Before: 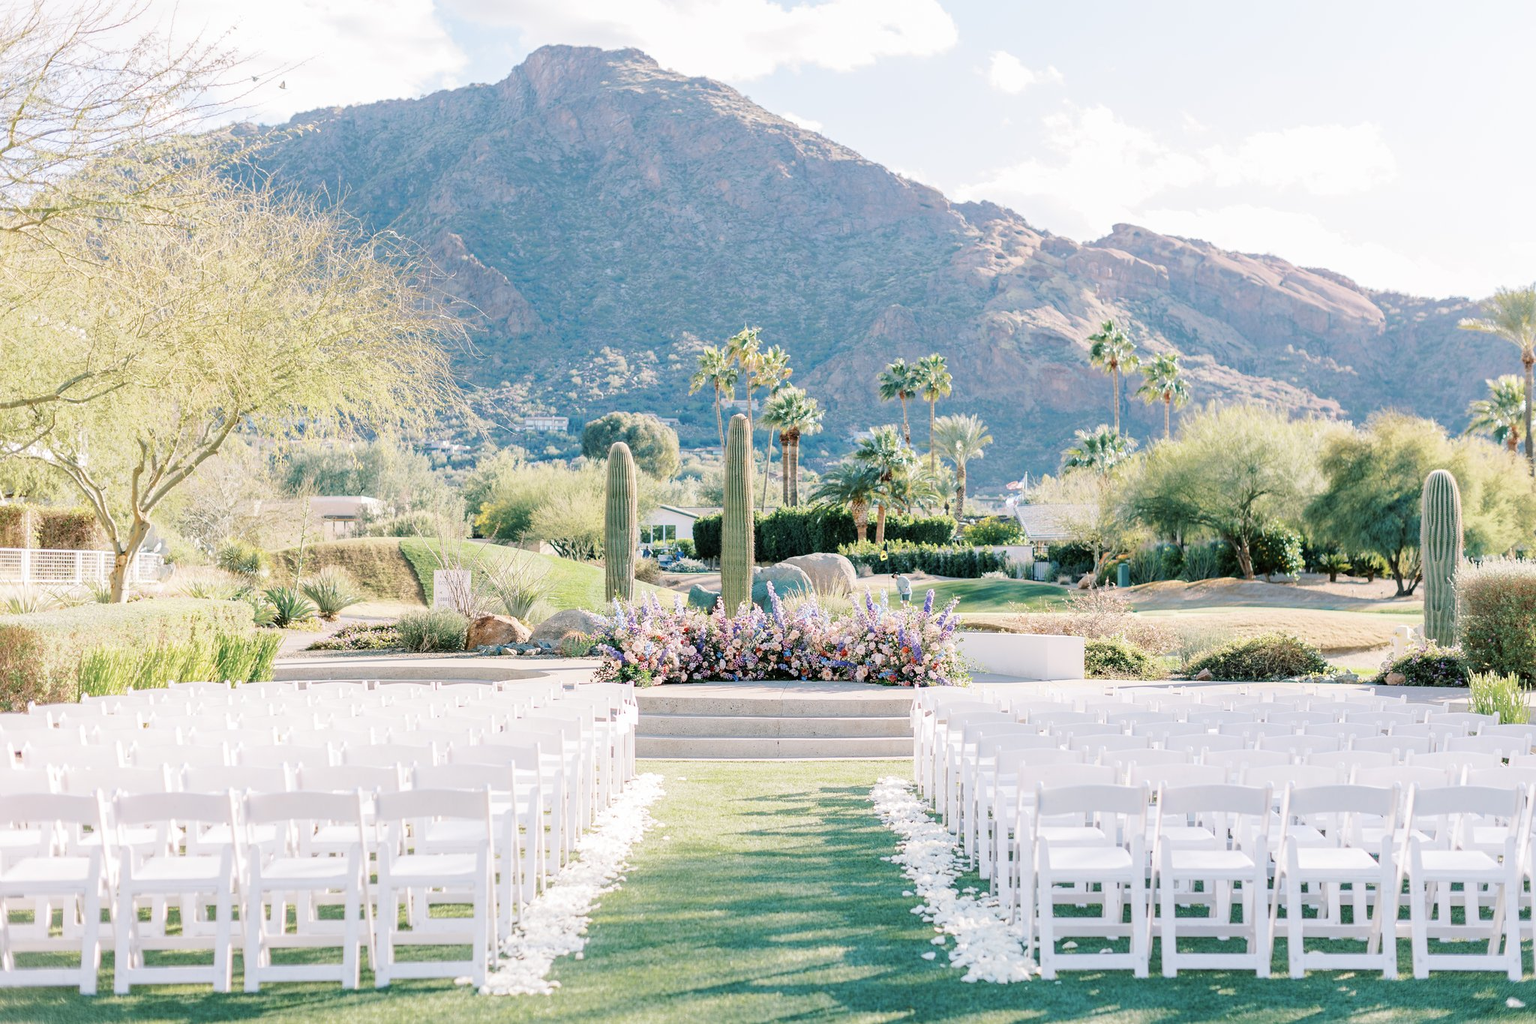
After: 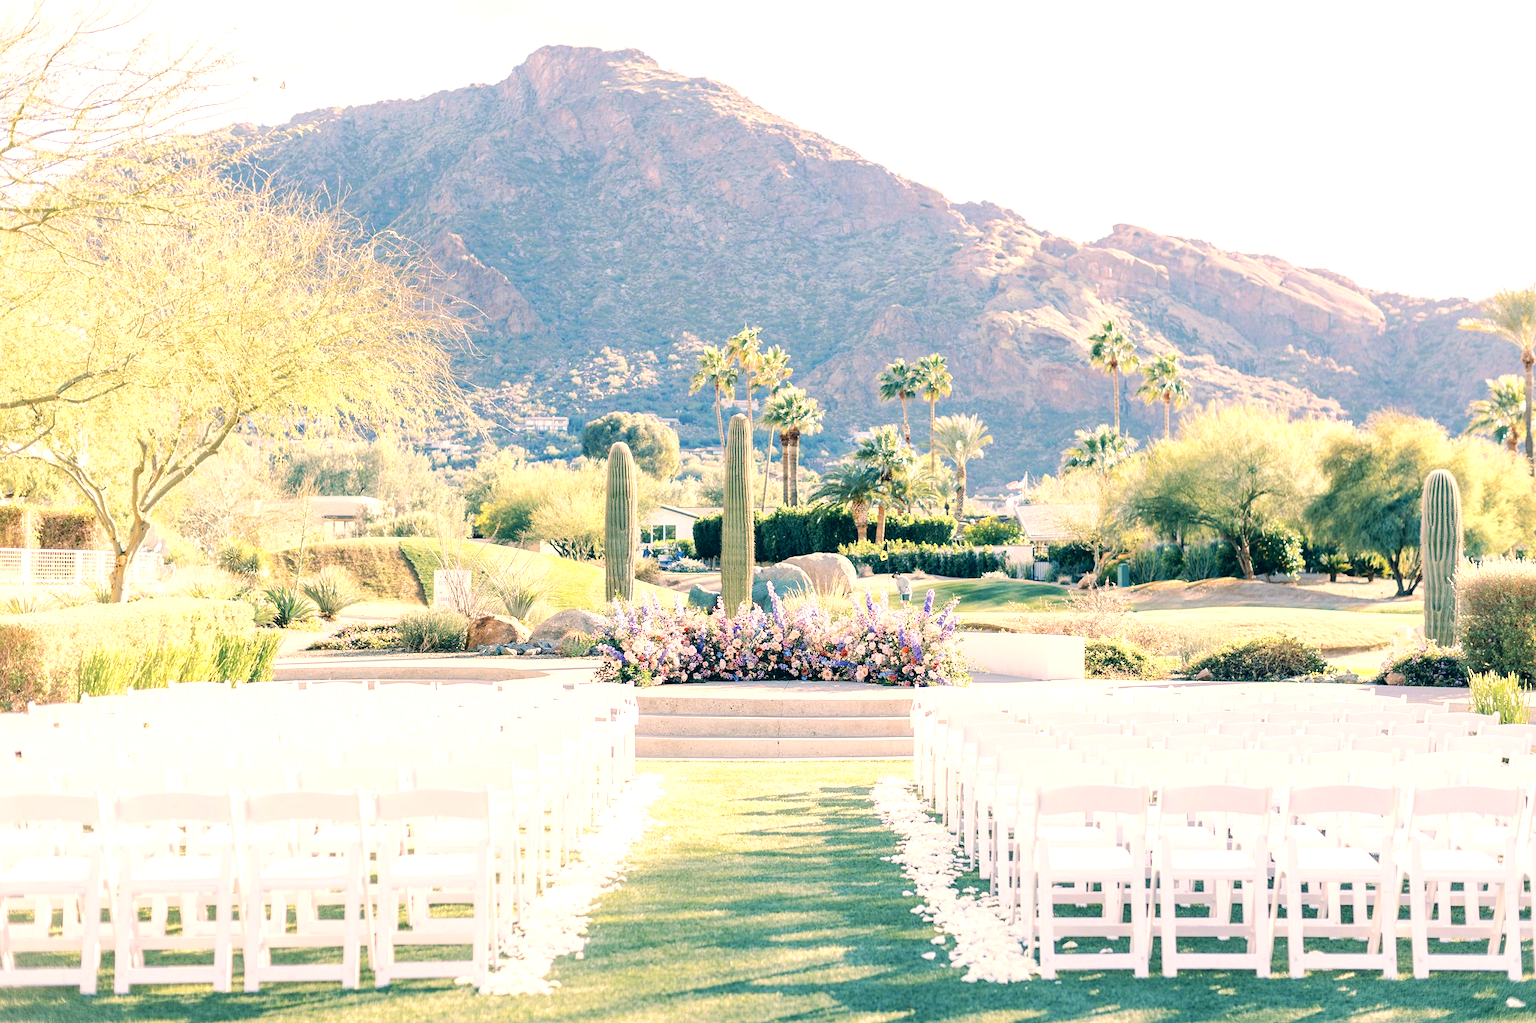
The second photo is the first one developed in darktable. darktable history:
color correction: highlights a* 10.32, highlights b* 14.66, shadows a* -9.59, shadows b* -15.02
exposure: exposure 0.559 EV, compensate highlight preservation false
